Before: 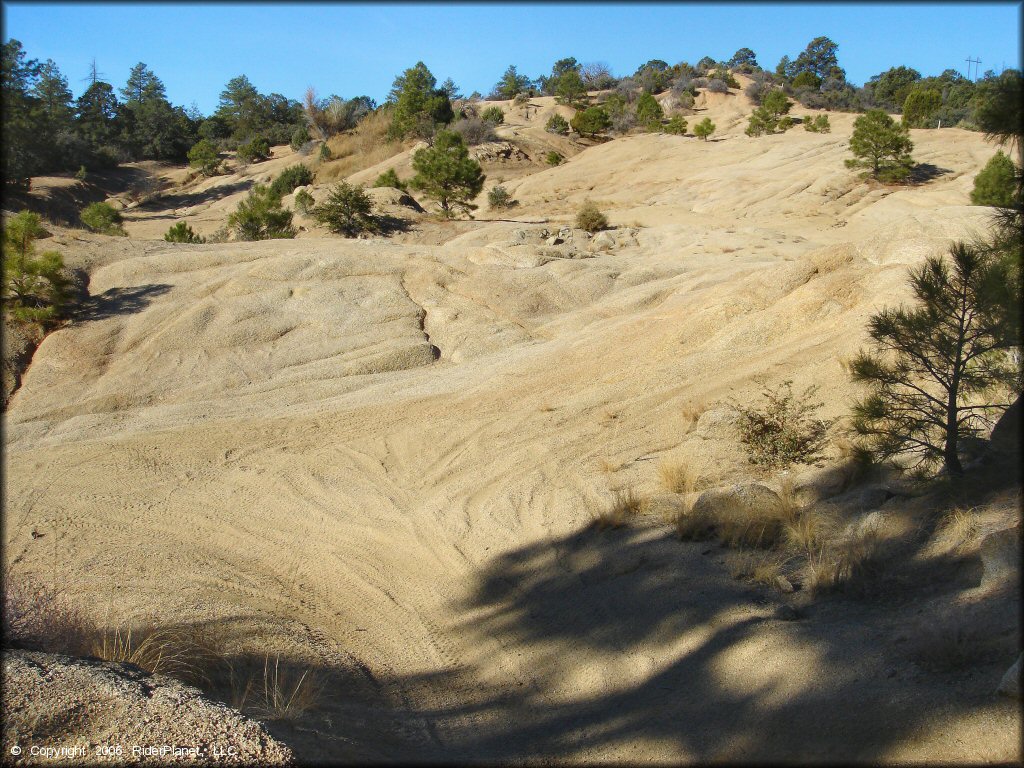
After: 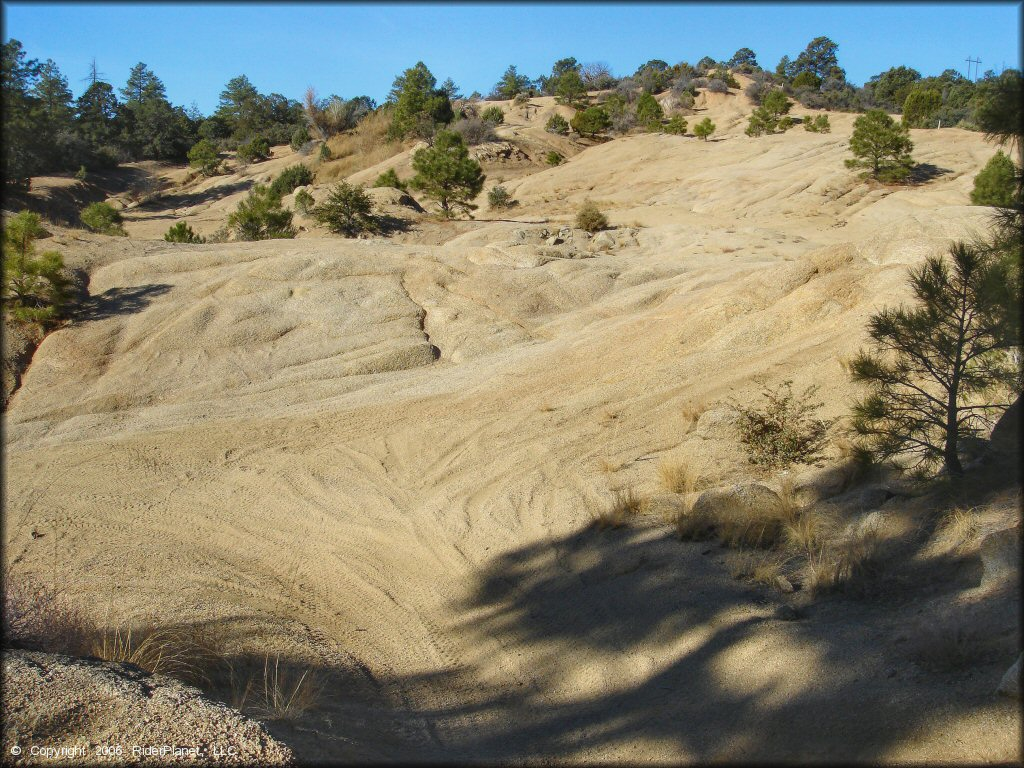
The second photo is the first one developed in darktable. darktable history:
local contrast: detail 110%
exposure: exposure -0.044 EV, compensate highlight preservation false
